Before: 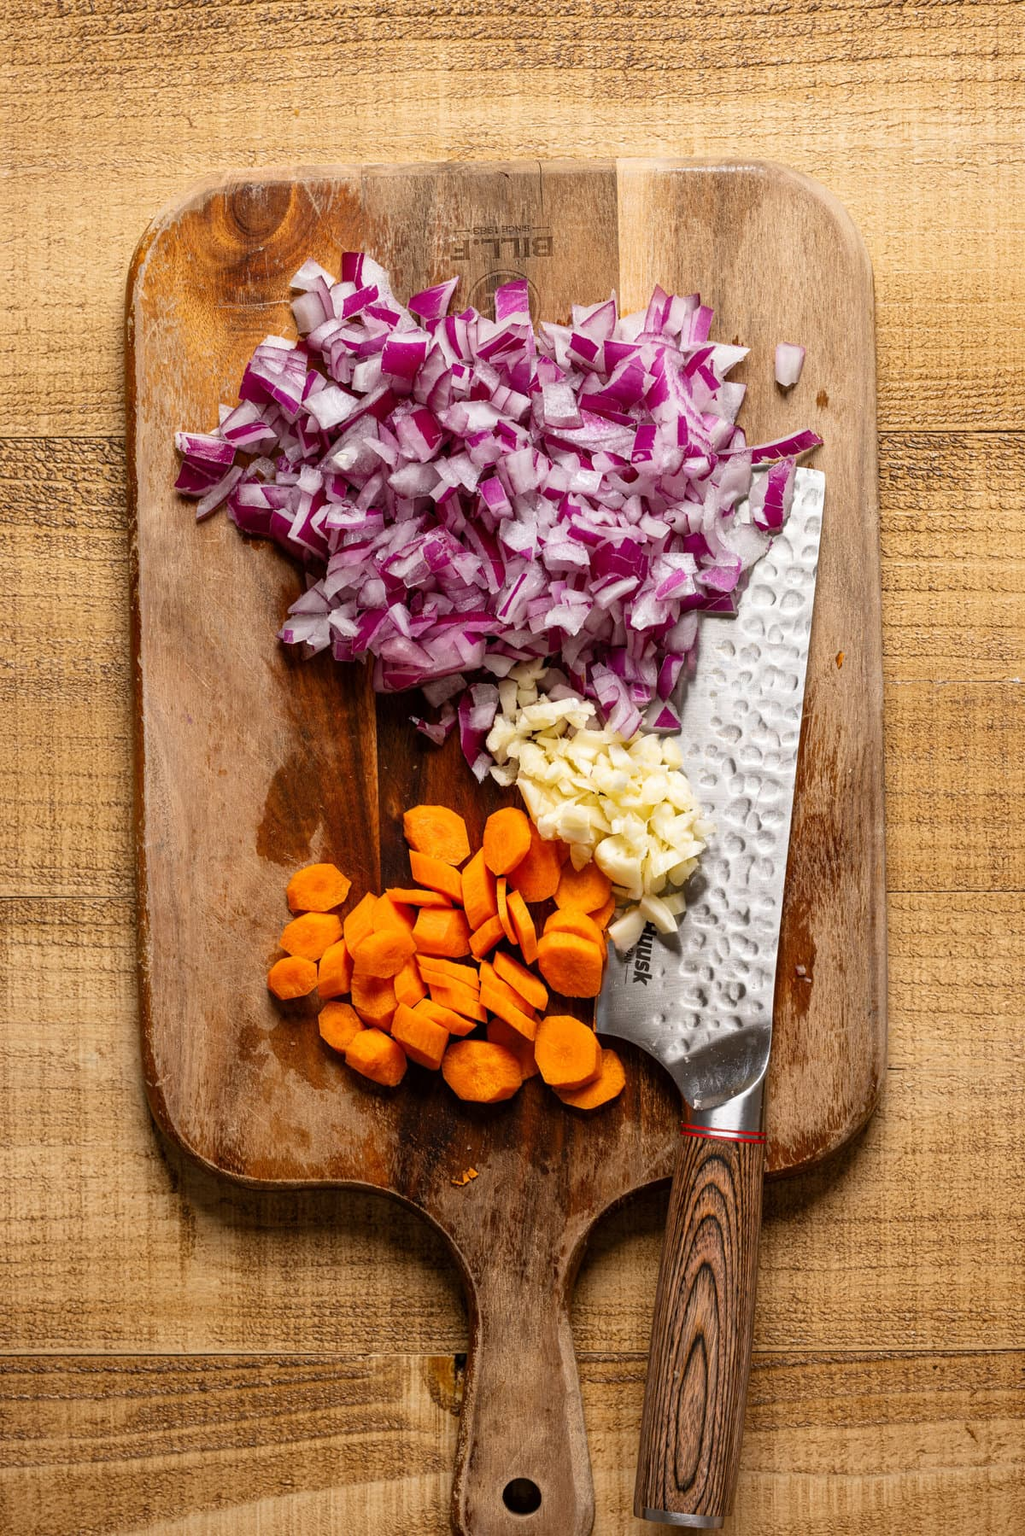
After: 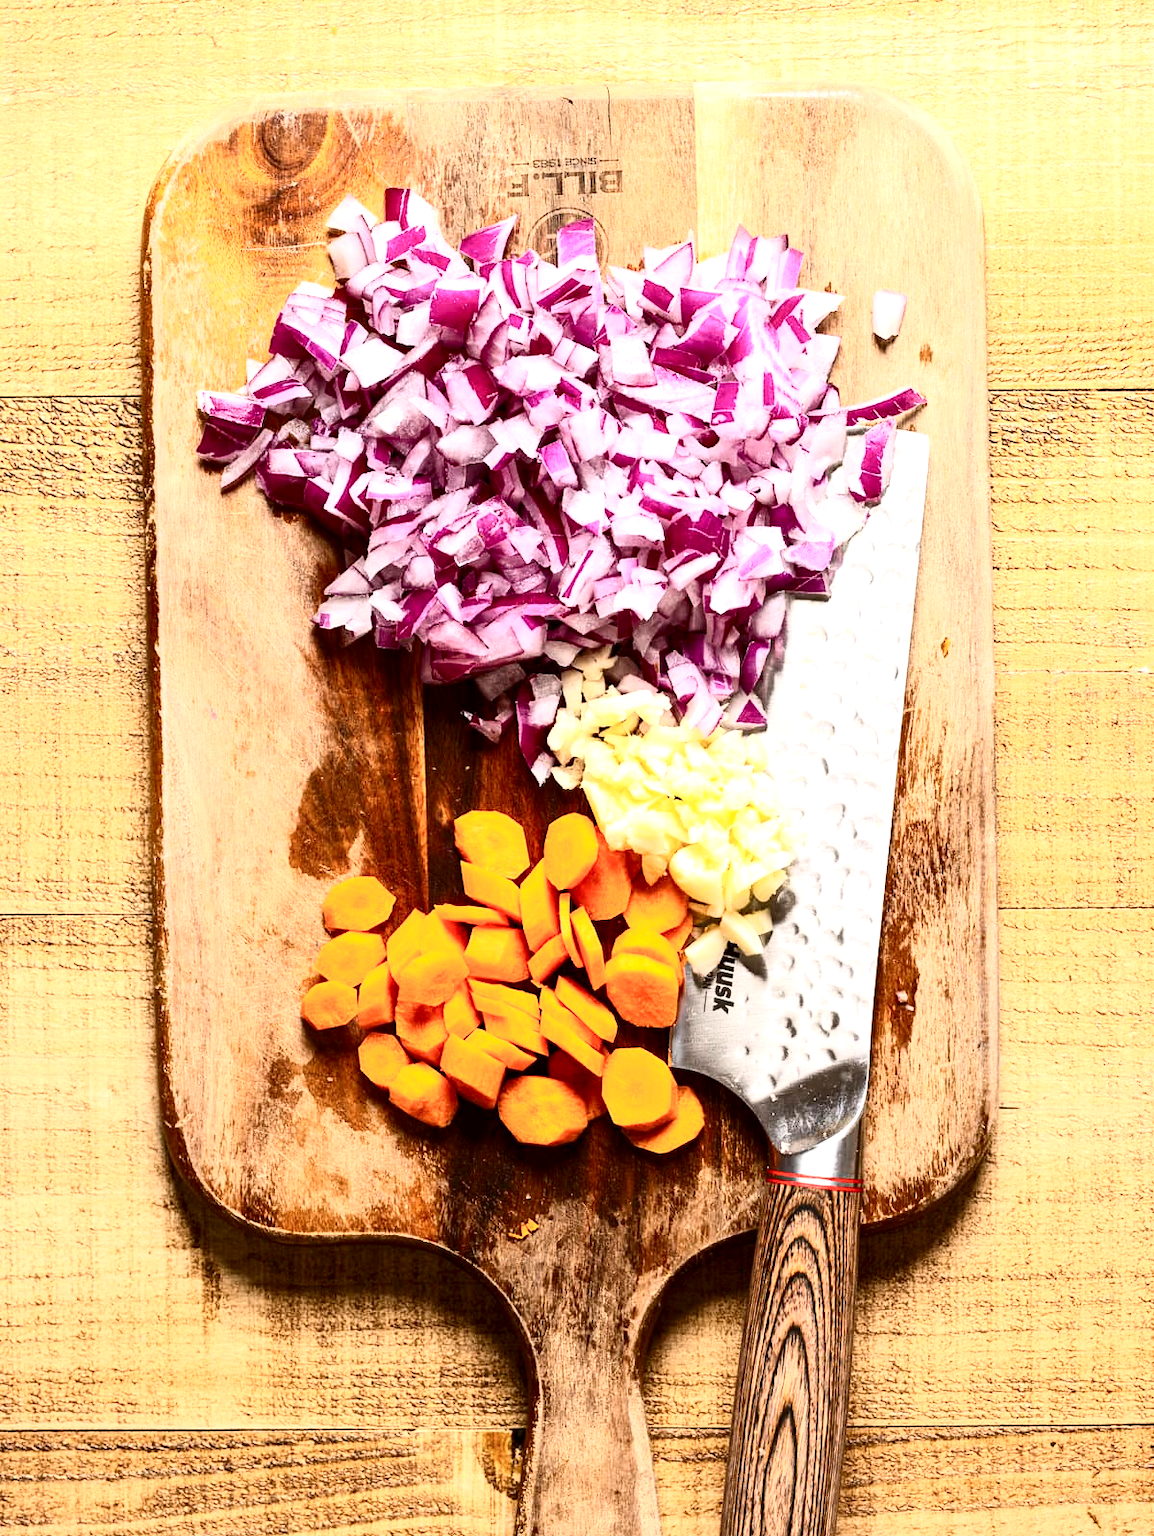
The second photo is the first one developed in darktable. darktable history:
contrast brightness saturation: contrast 0.39, brightness 0.1
crop and rotate: top 5.609%, bottom 5.609%
exposure: black level correction 0.001, exposure 1 EV, compensate highlight preservation false
